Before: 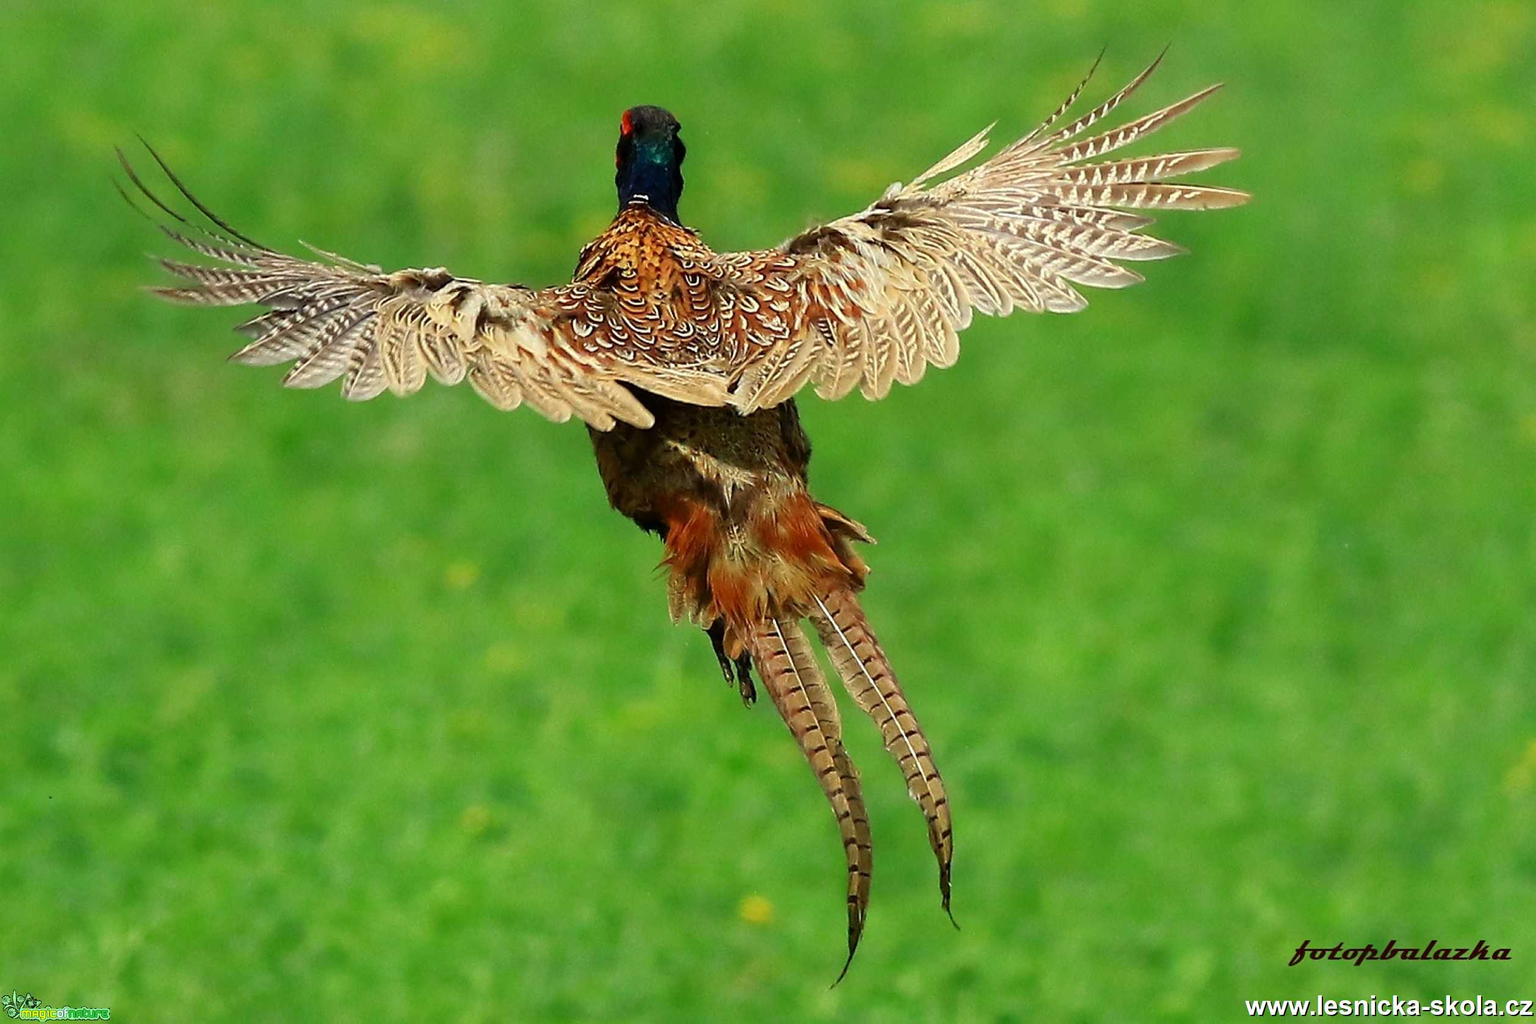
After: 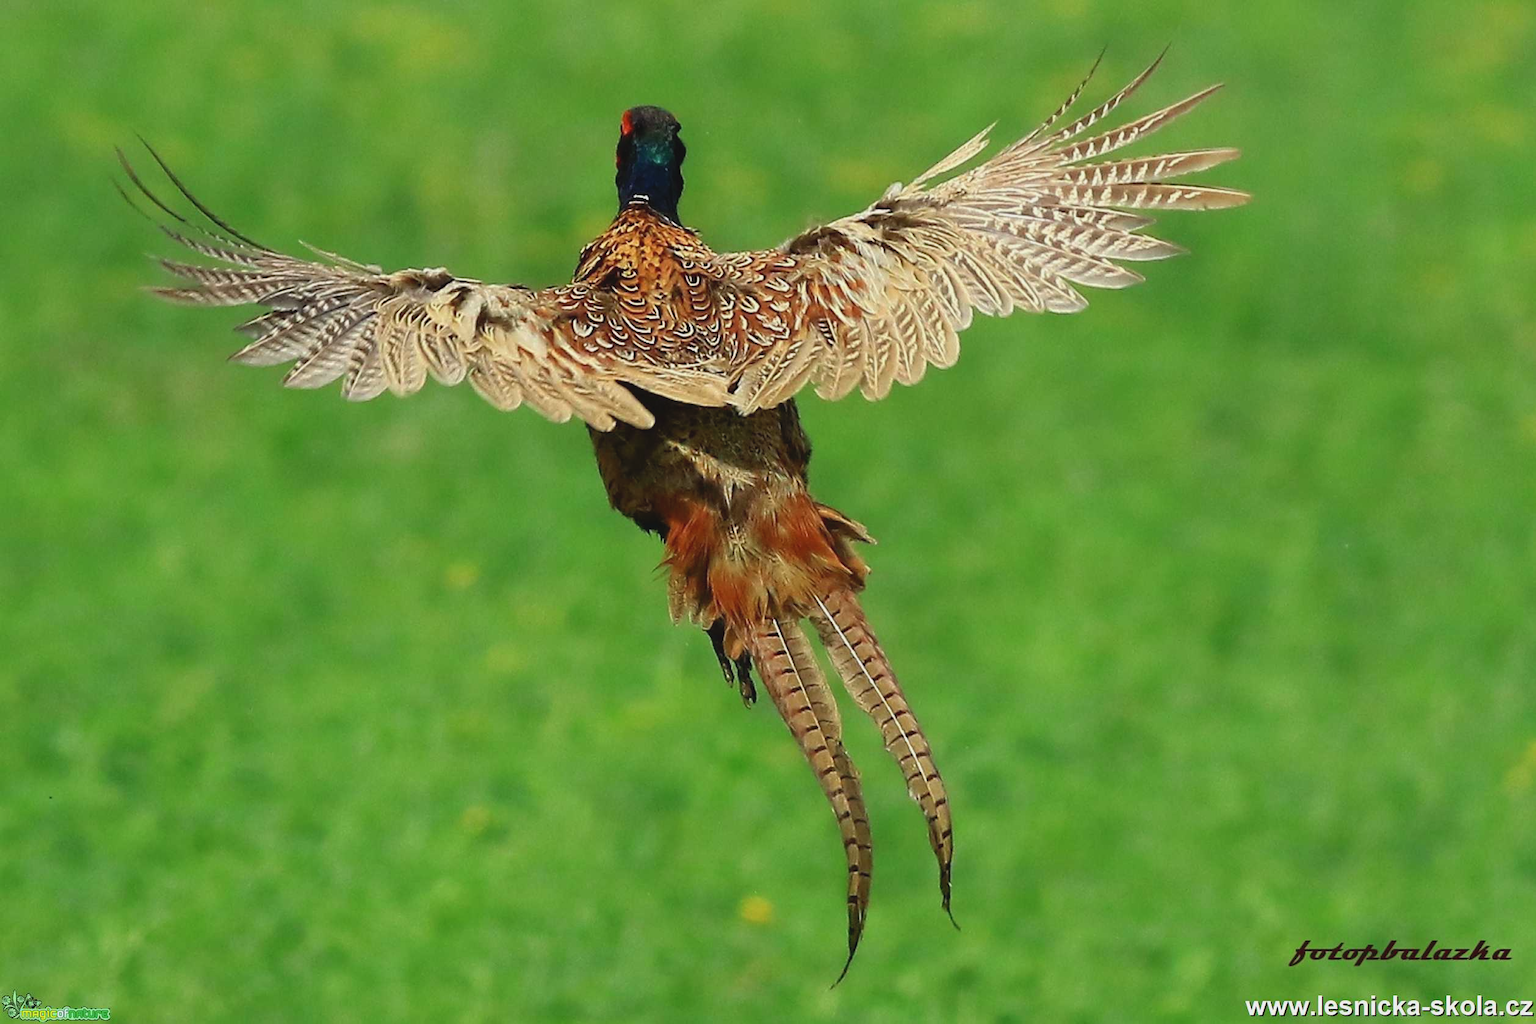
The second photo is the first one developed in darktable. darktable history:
contrast brightness saturation: contrast -0.104, saturation -0.082
